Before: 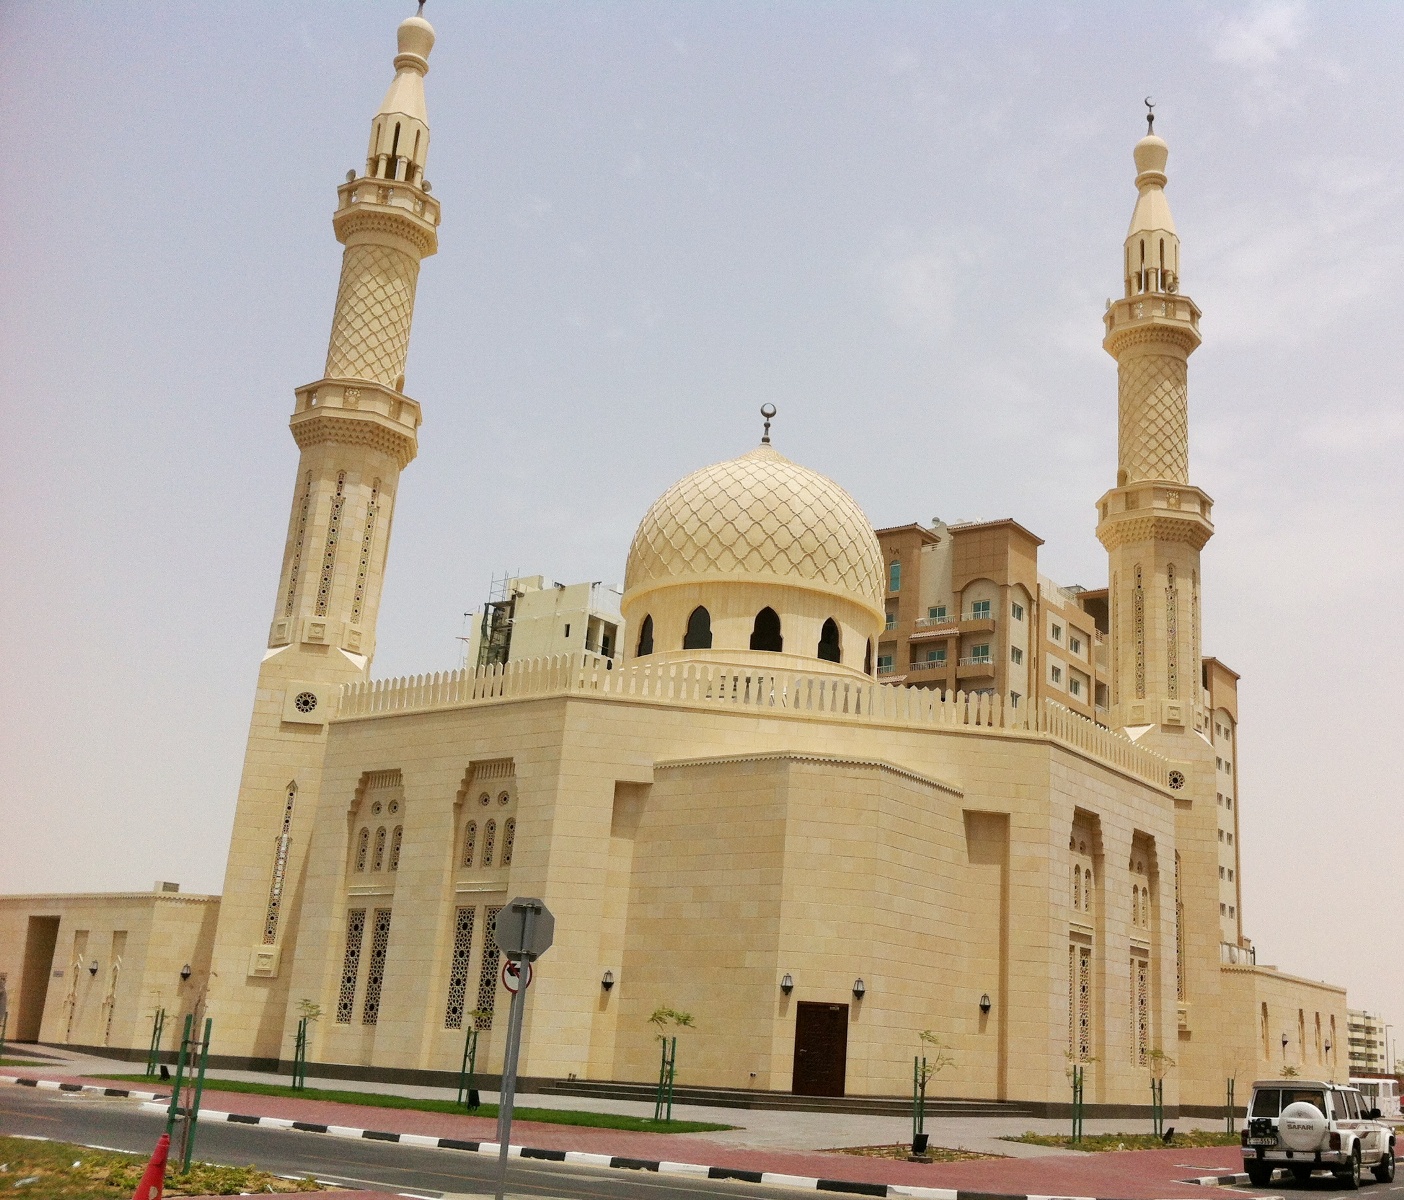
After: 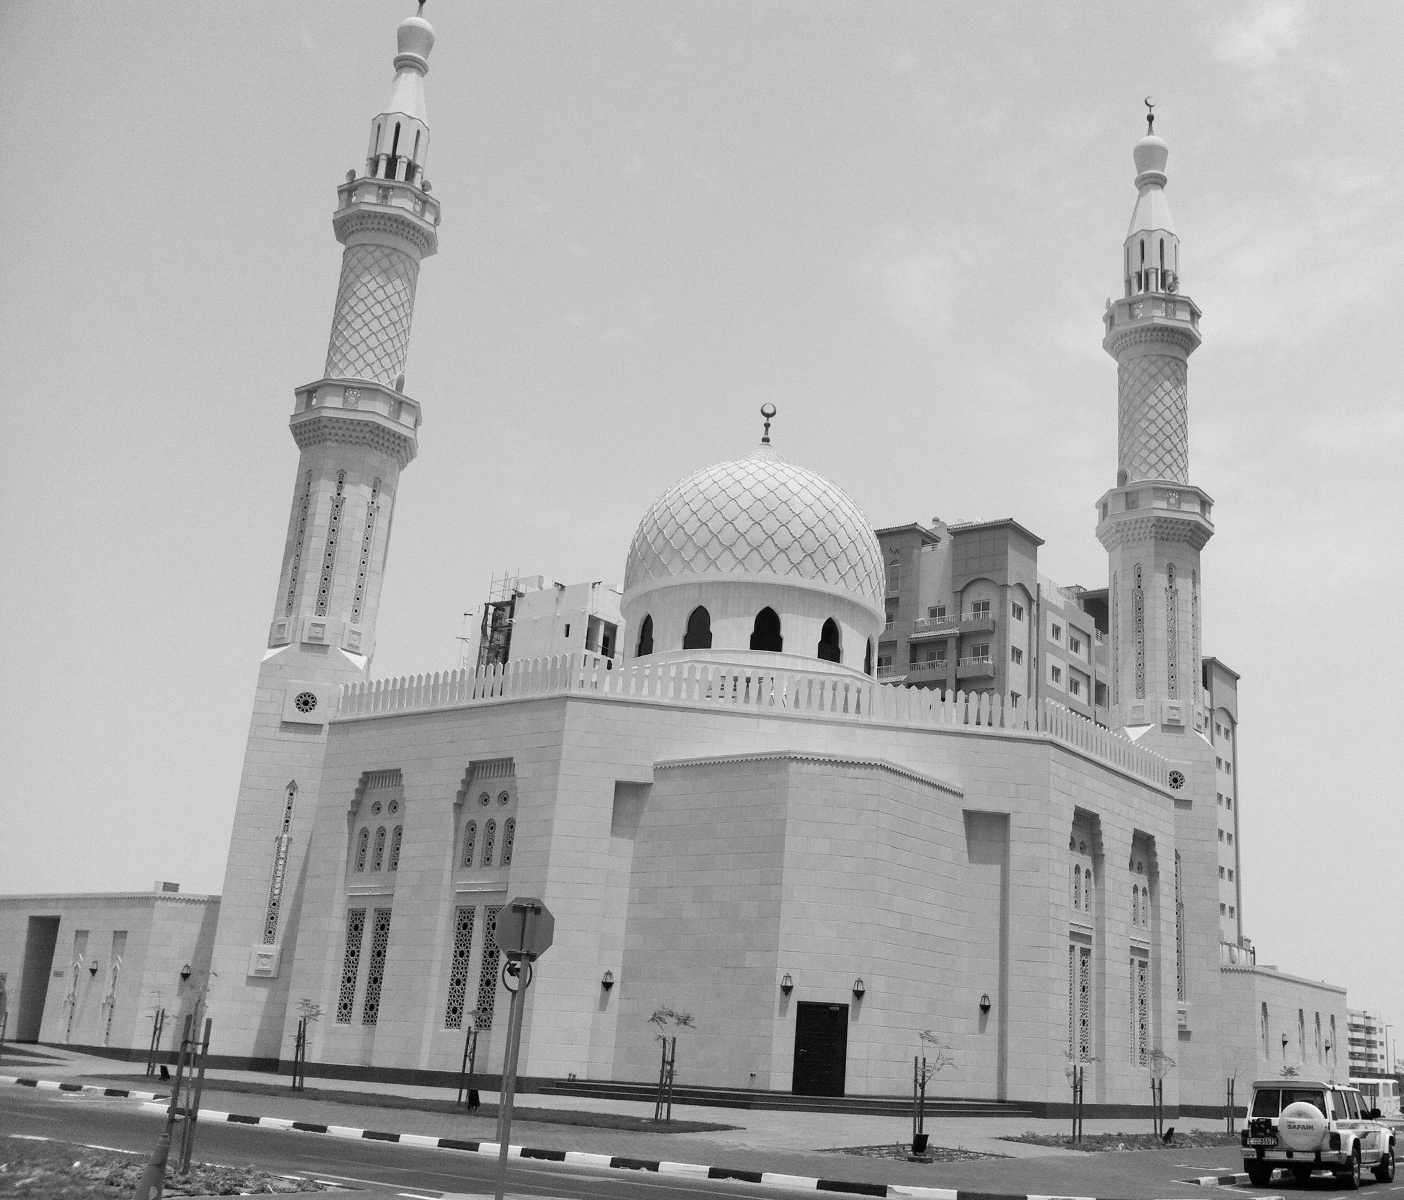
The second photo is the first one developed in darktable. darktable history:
monochrome: on, module defaults
white balance: red 0.967, blue 1.049
